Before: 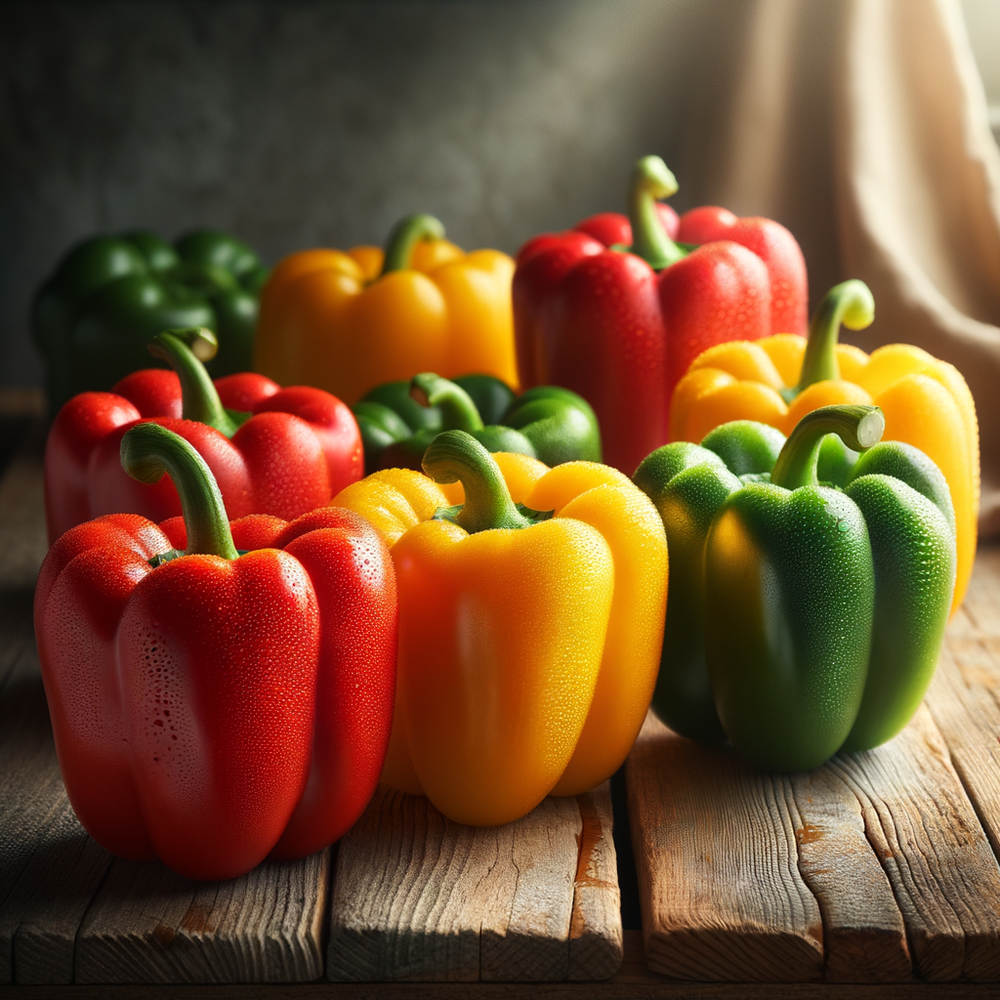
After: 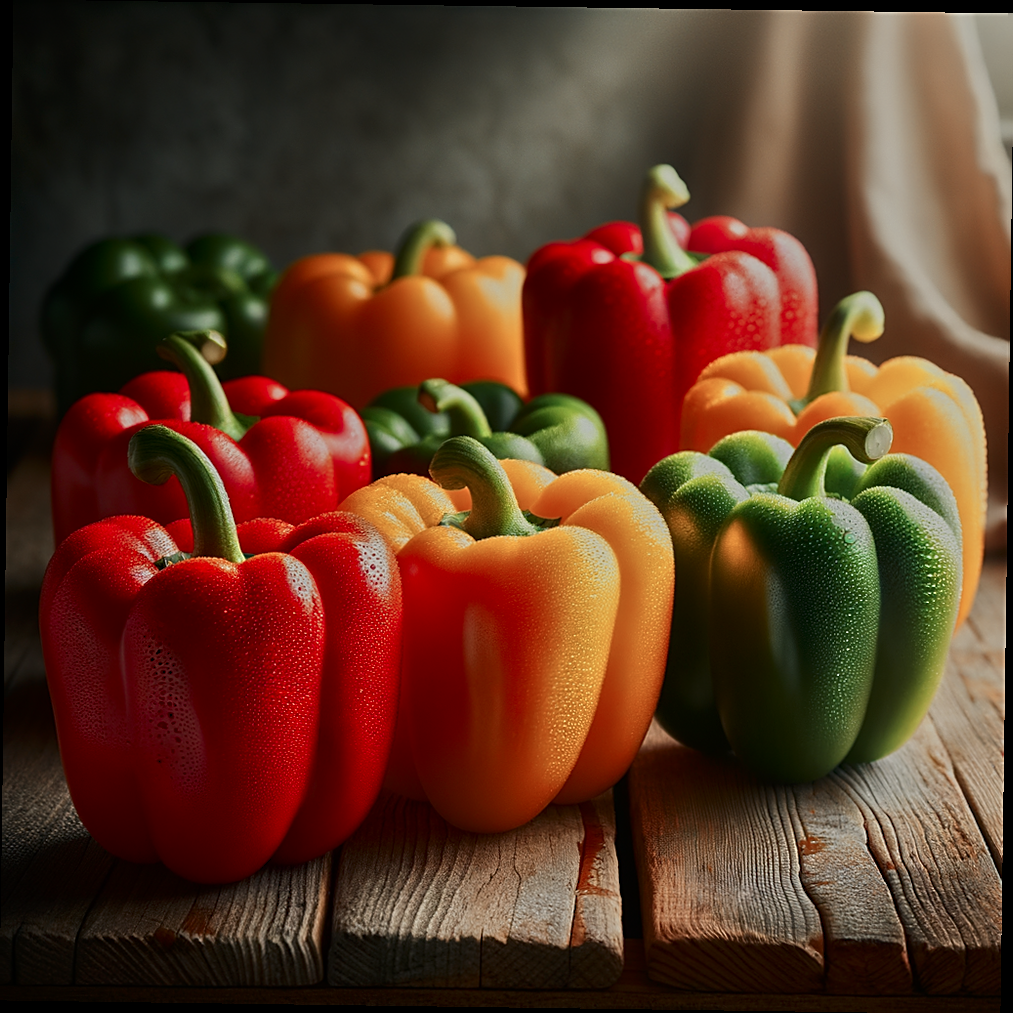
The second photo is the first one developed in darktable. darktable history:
color zones: curves: ch0 [(0, 0.473) (0.001, 0.473) (0.226, 0.548) (0.4, 0.589) (0.525, 0.54) (0.728, 0.403) (0.999, 0.473) (1, 0.473)]; ch1 [(0, 0.619) (0.001, 0.619) (0.234, 0.388) (0.4, 0.372) (0.528, 0.422) (0.732, 0.53) (0.999, 0.619) (1, 0.619)]; ch2 [(0, 0.547) (0.001, 0.547) (0.226, 0.45) (0.4, 0.525) (0.525, 0.585) (0.8, 0.511) (0.999, 0.547) (1, 0.547)]
tone equalizer: -8 EV -0.002 EV, -7 EV 0.005 EV, -6 EV -0.008 EV, -5 EV 0.007 EV, -4 EV -0.042 EV, -3 EV -0.233 EV, -2 EV -0.662 EV, -1 EV -0.983 EV, +0 EV -0.969 EV, smoothing diameter 2%, edges refinement/feathering 20, mask exposure compensation -1.57 EV, filter diffusion 5
rotate and perspective: rotation 0.8°, automatic cropping off
levels: levels [0, 0.499, 1]
contrast brightness saturation: contrast 0.07, brightness -0.14, saturation 0.11
sharpen: on, module defaults
